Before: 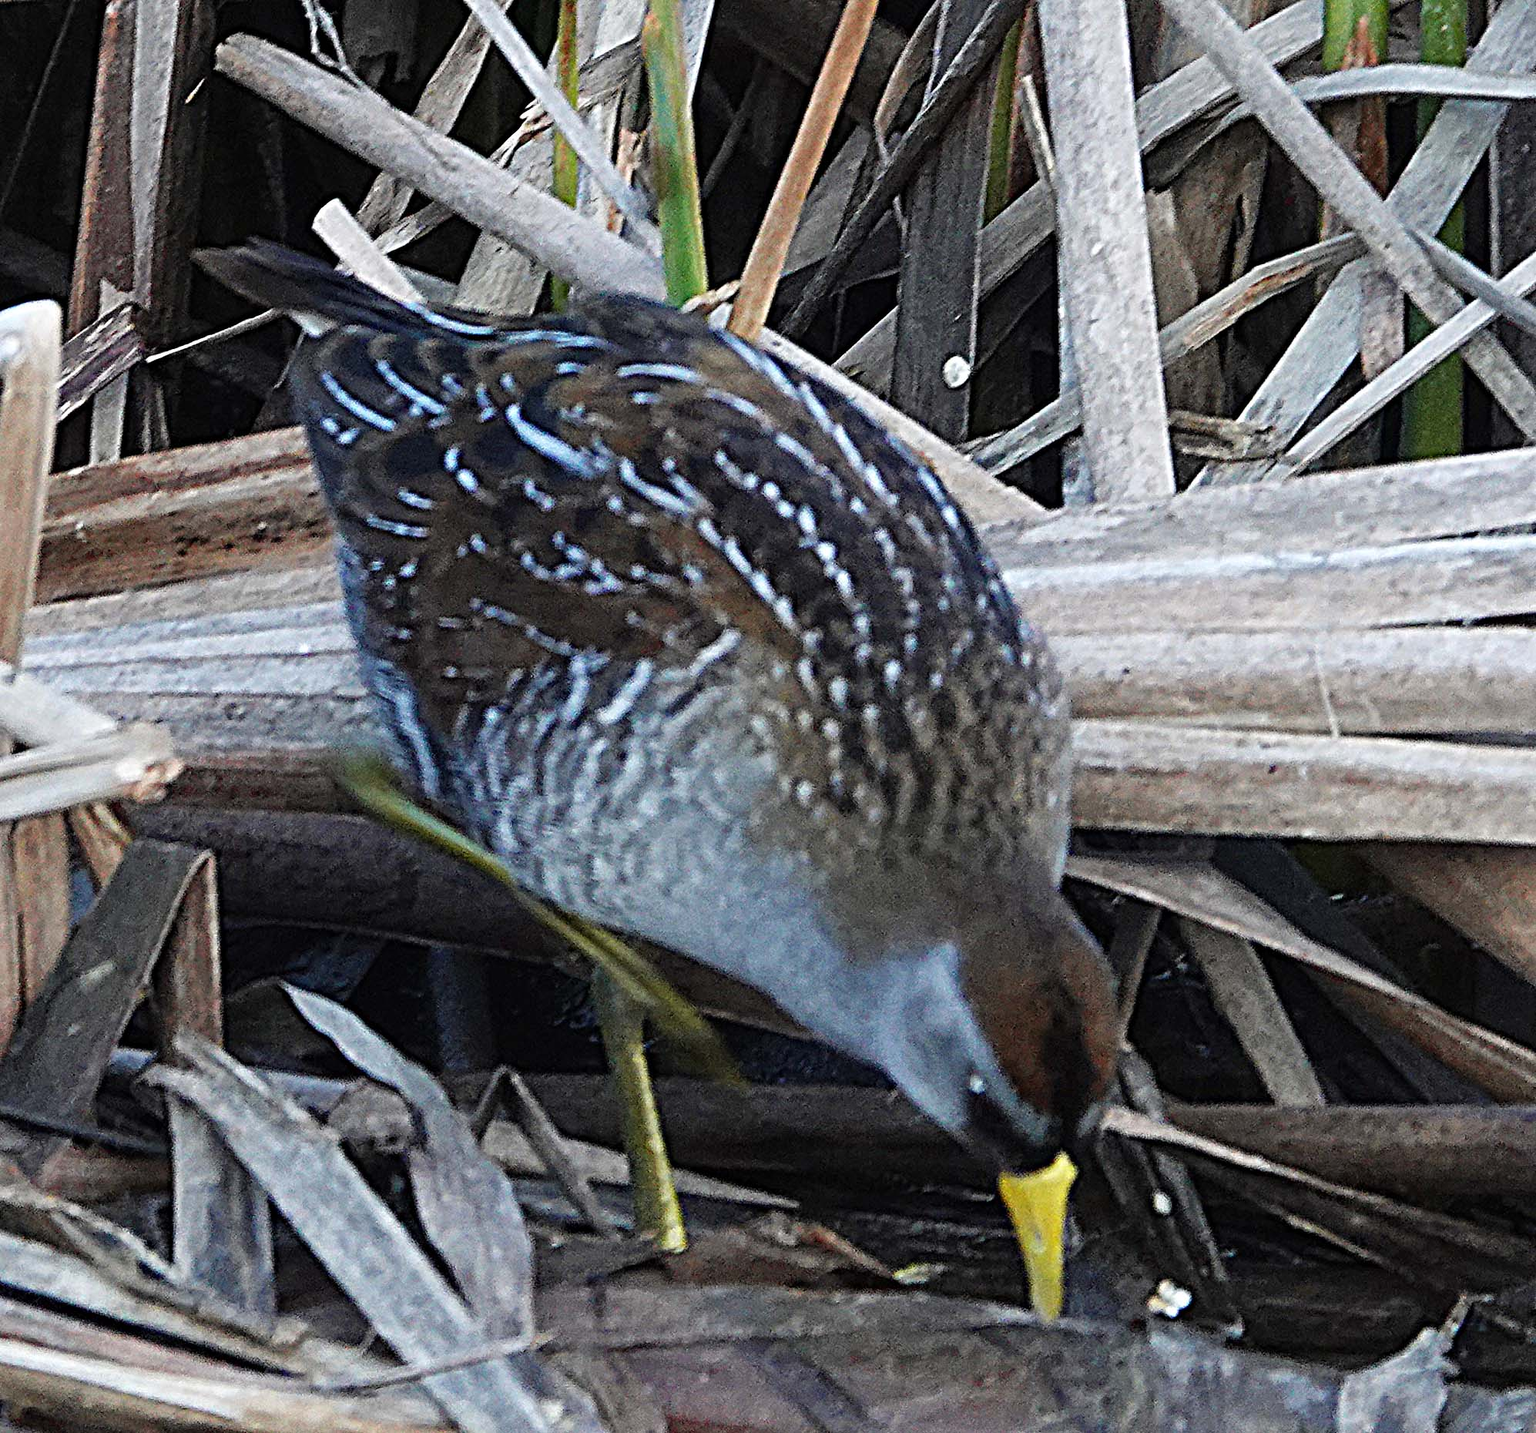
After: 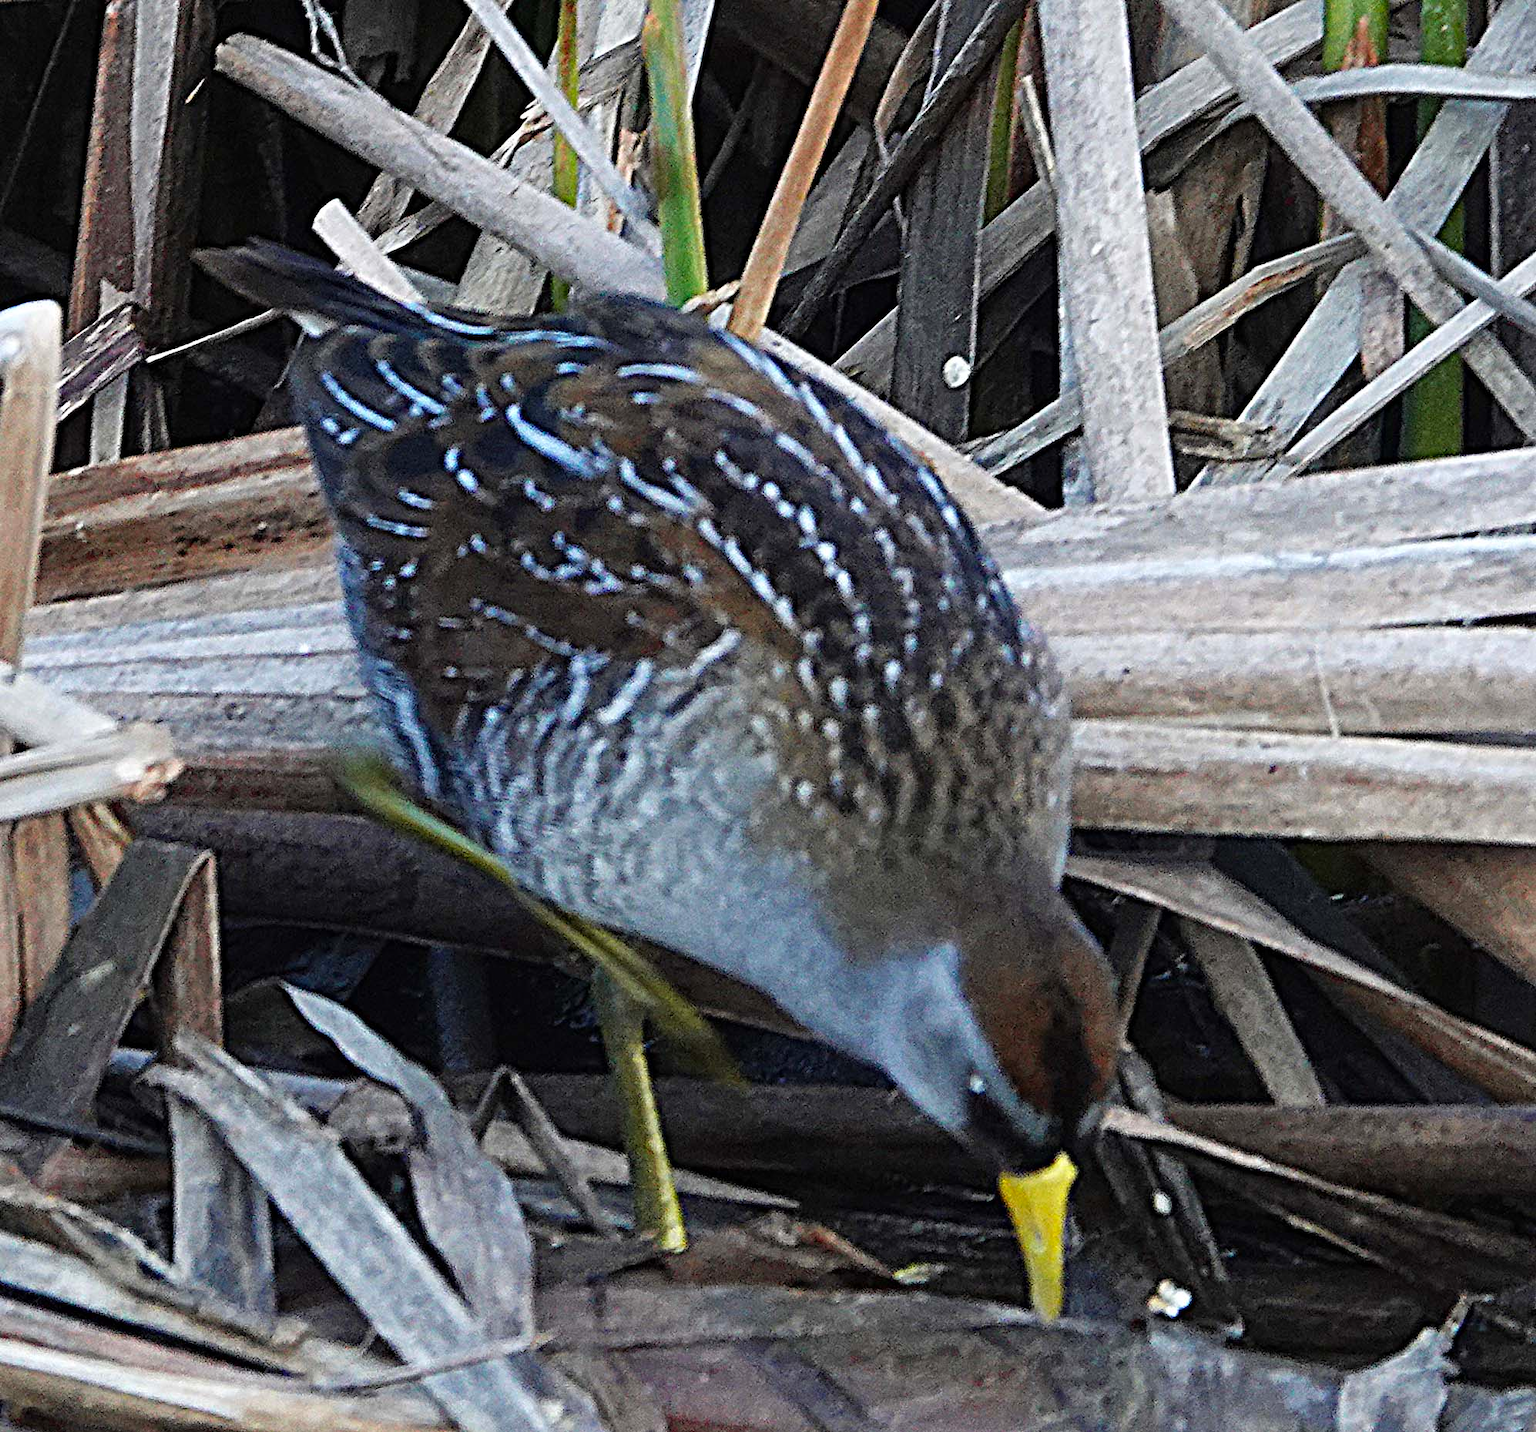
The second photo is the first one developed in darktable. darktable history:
contrast brightness saturation: saturation 0.124
